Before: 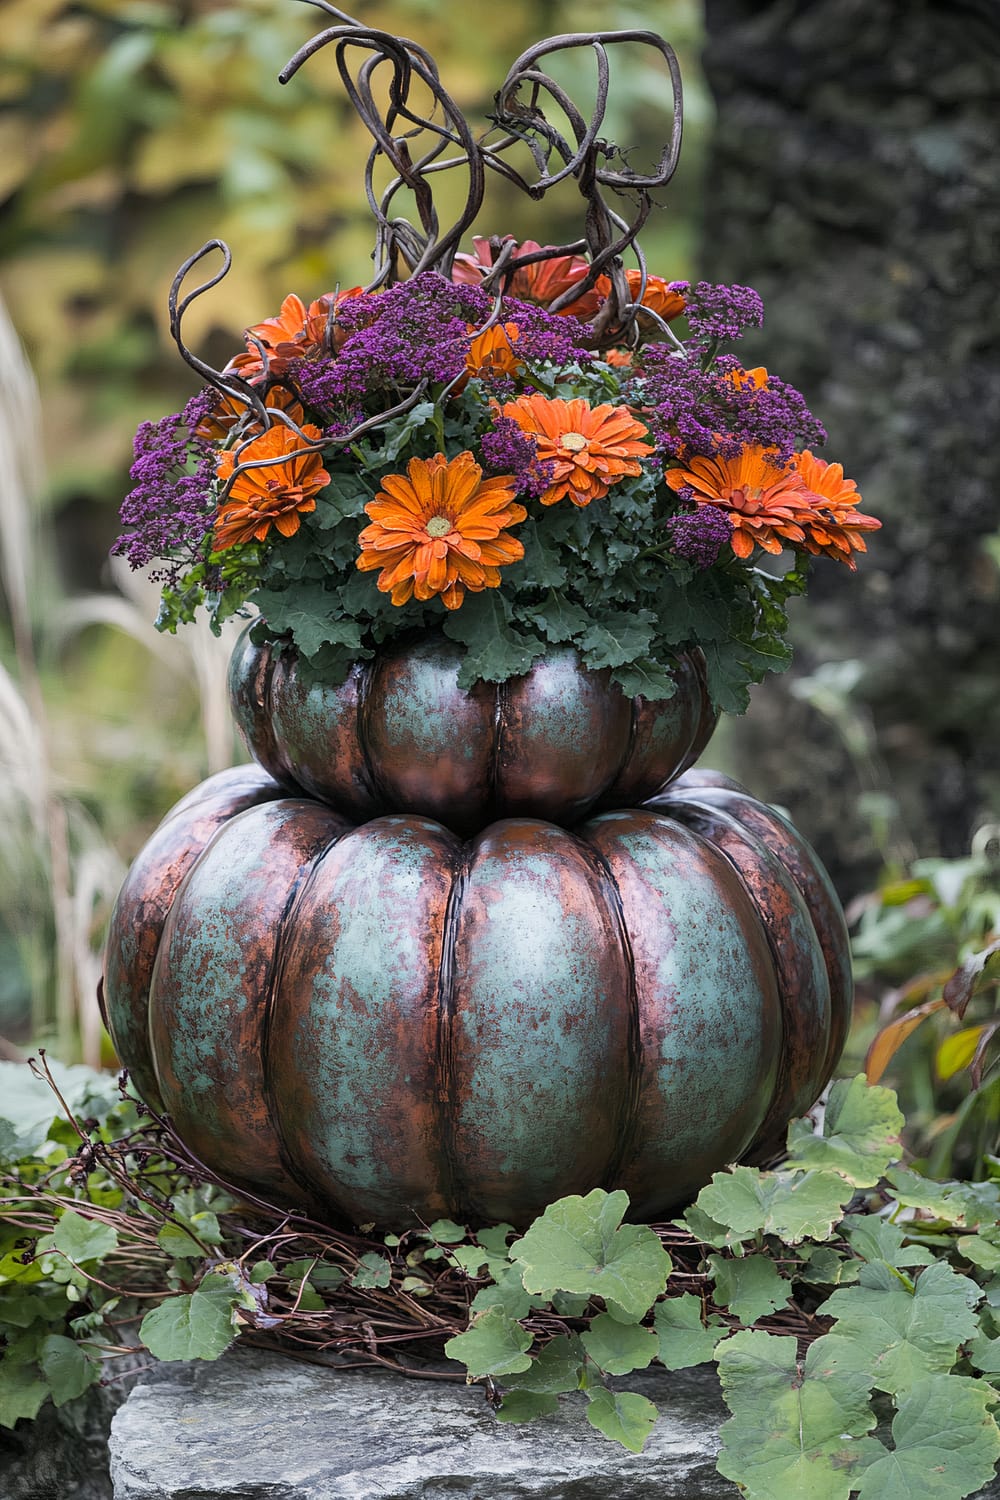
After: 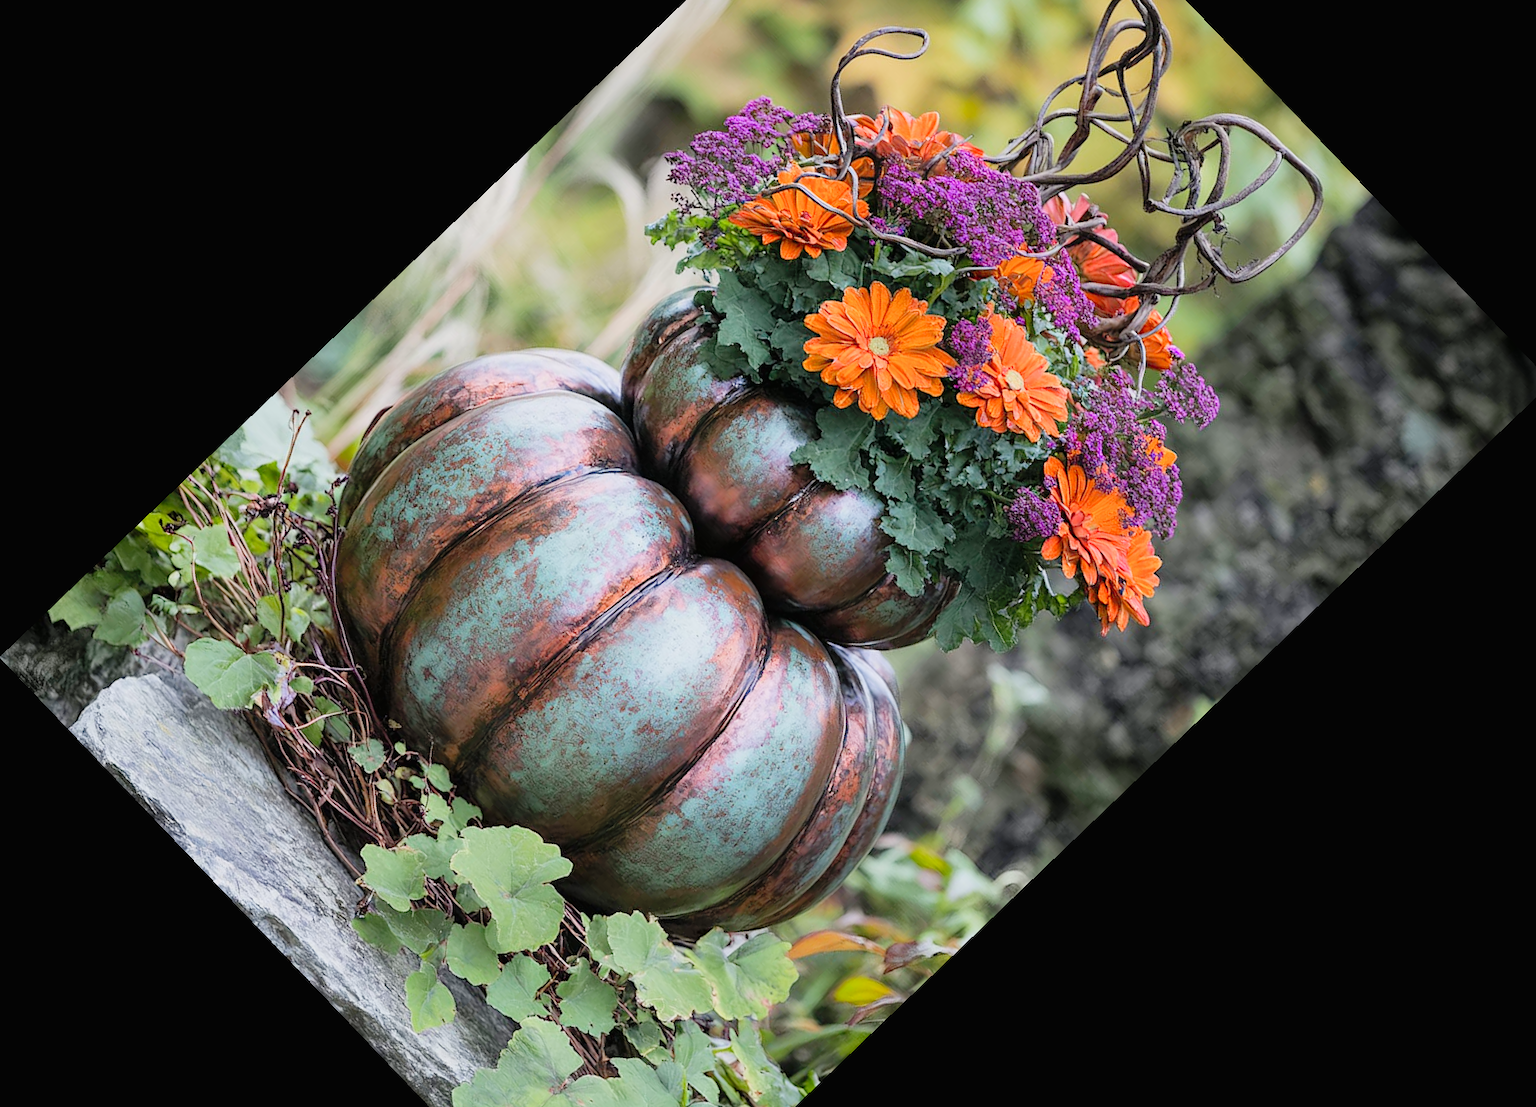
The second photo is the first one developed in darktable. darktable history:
filmic rgb: white relative exposure 3.85 EV, hardness 4.3
levels: levels [0, 0.397, 0.955]
crop and rotate: angle -46.26°, top 16.234%, right 0.912%, bottom 11.704%
